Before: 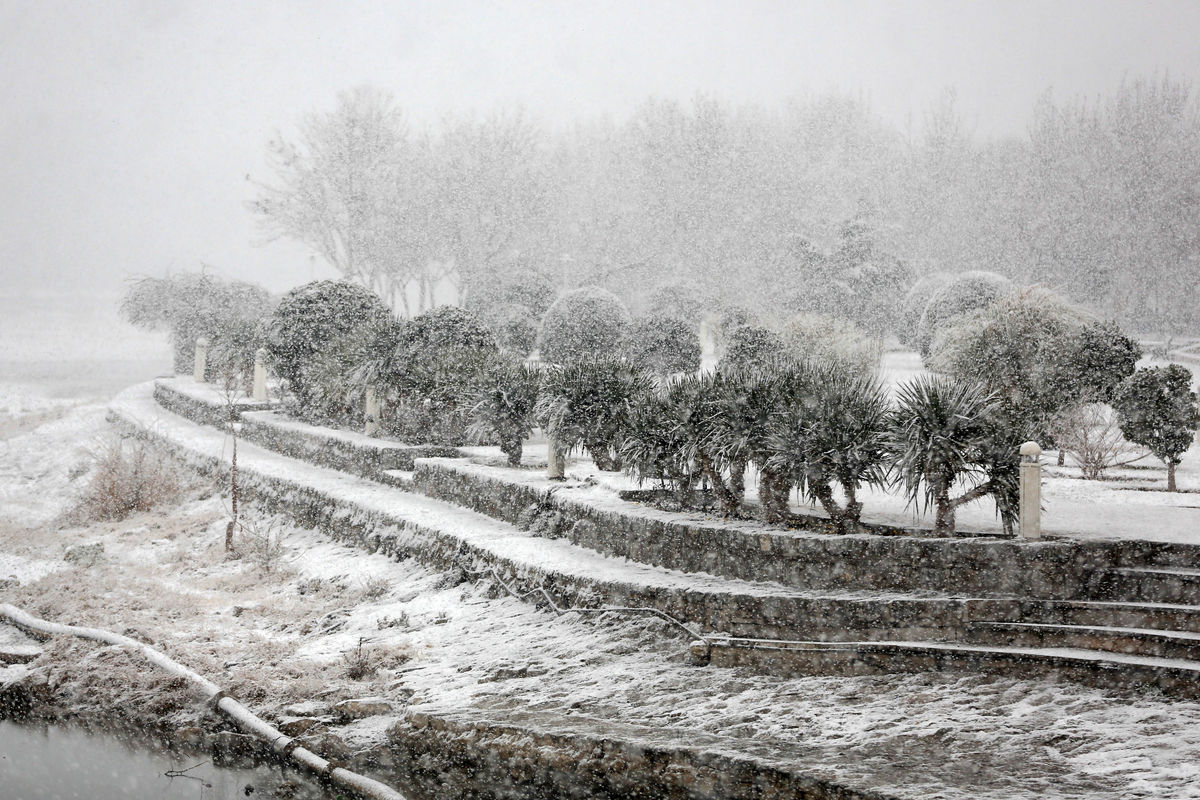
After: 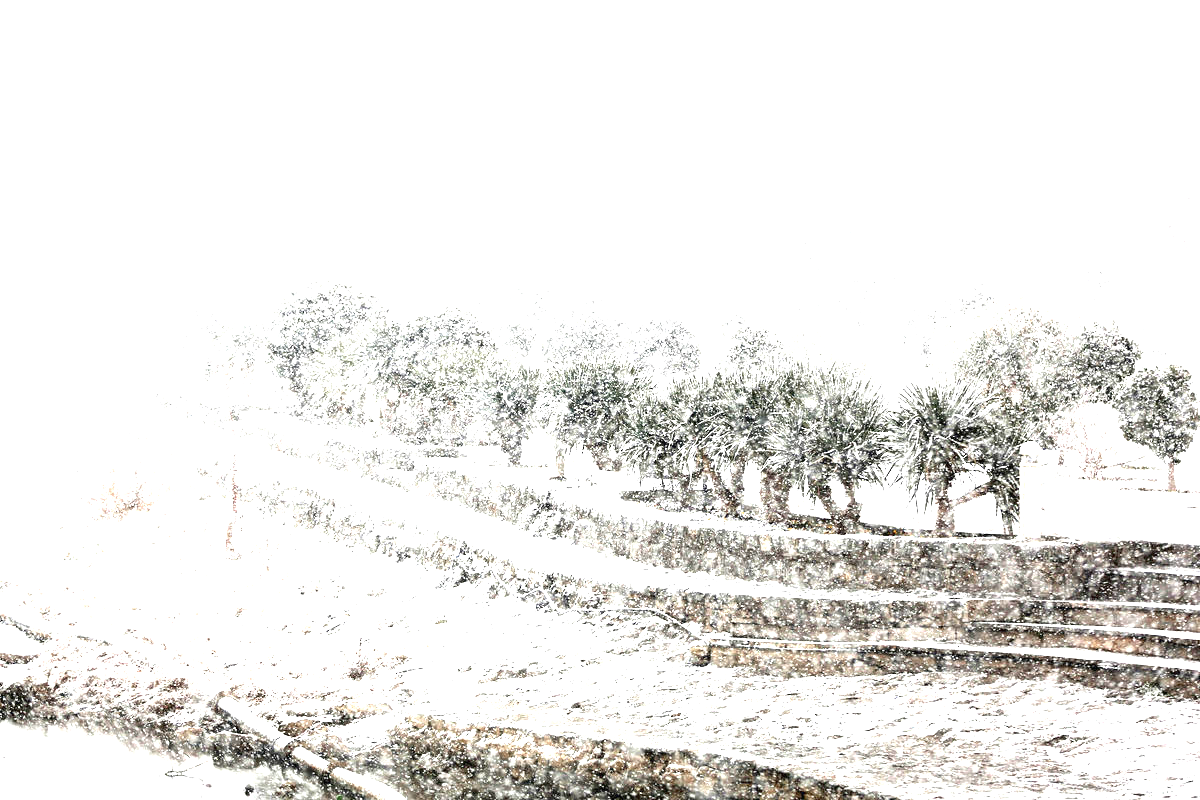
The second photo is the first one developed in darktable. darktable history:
exposure: black level correction 0, exposure 2.332 EV, compensate highlight preservation false
